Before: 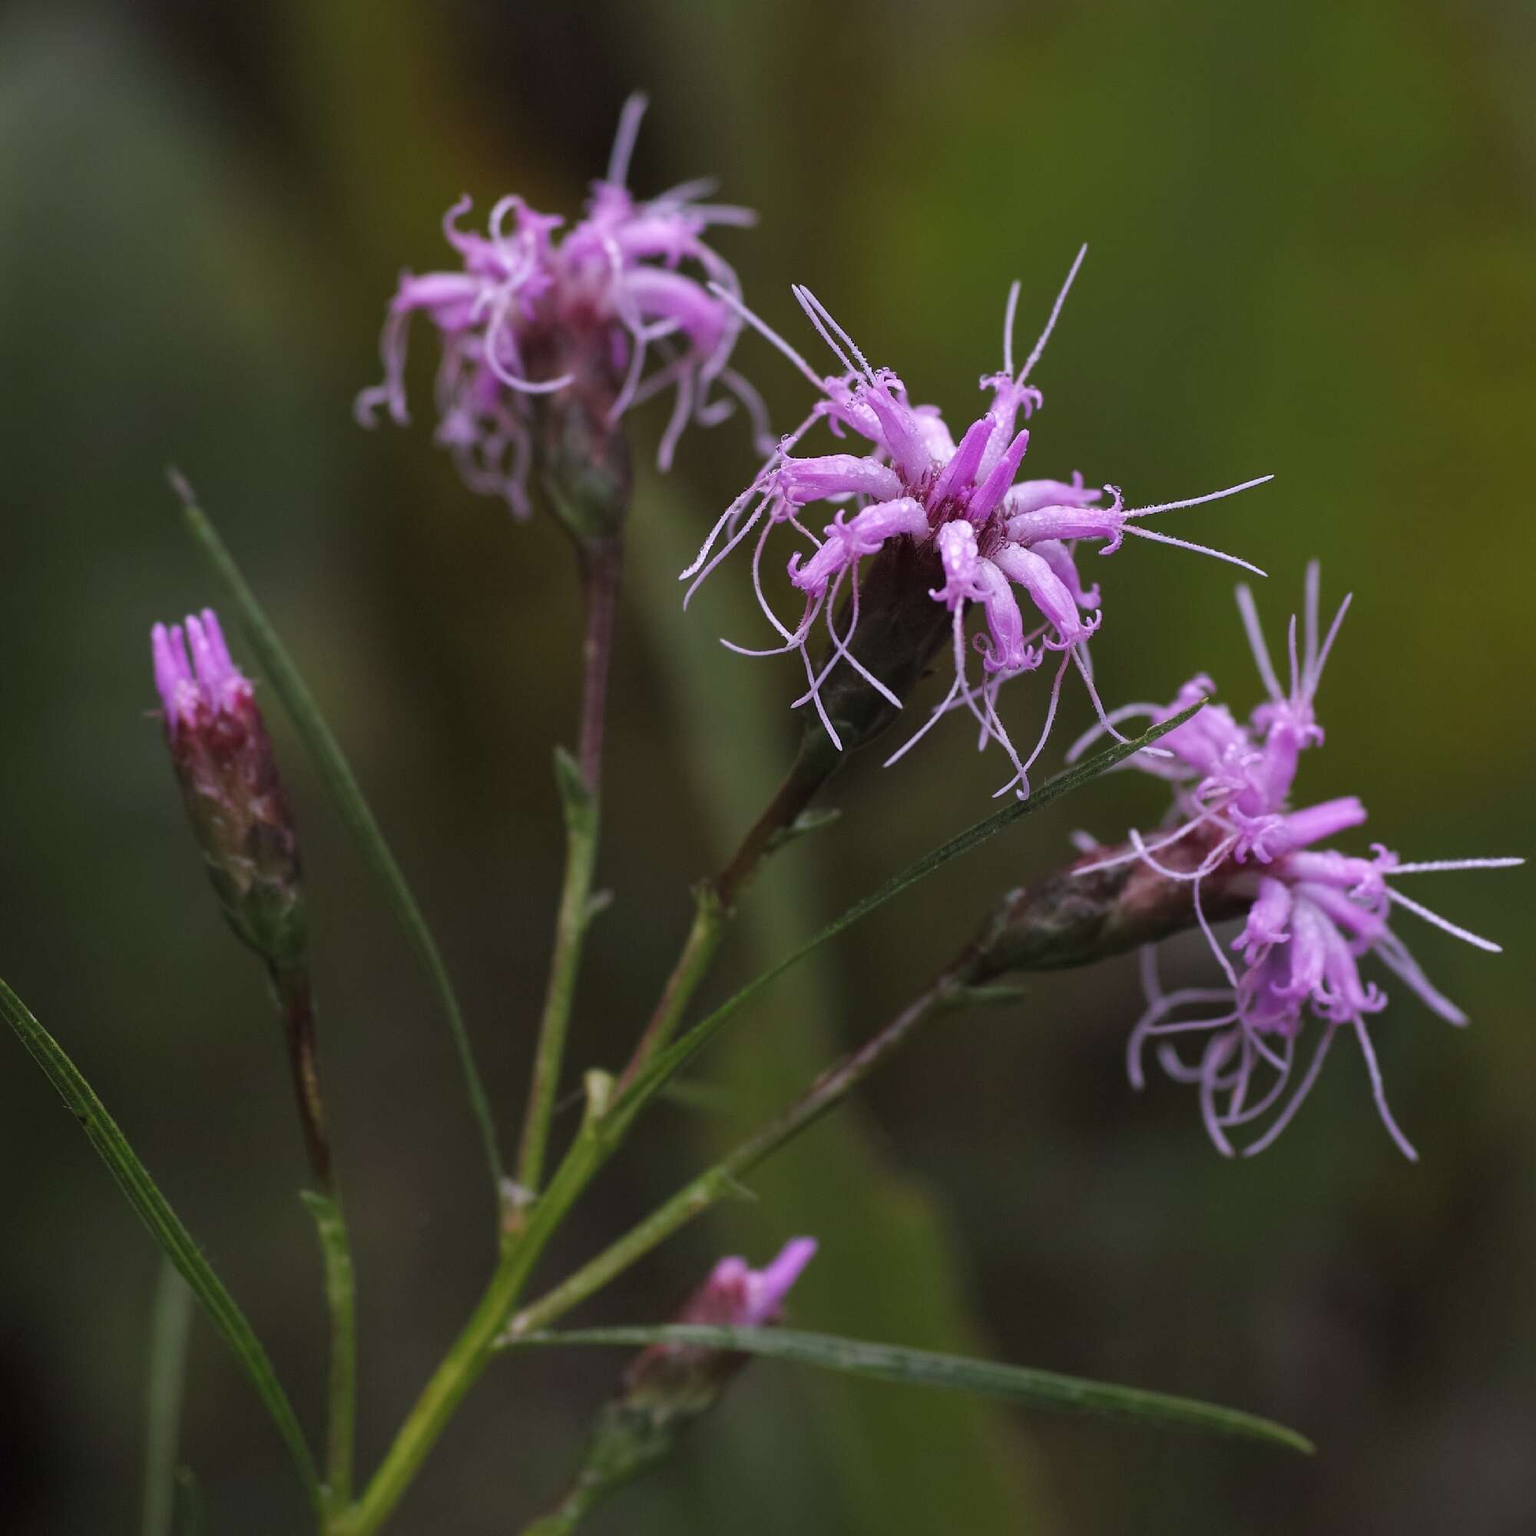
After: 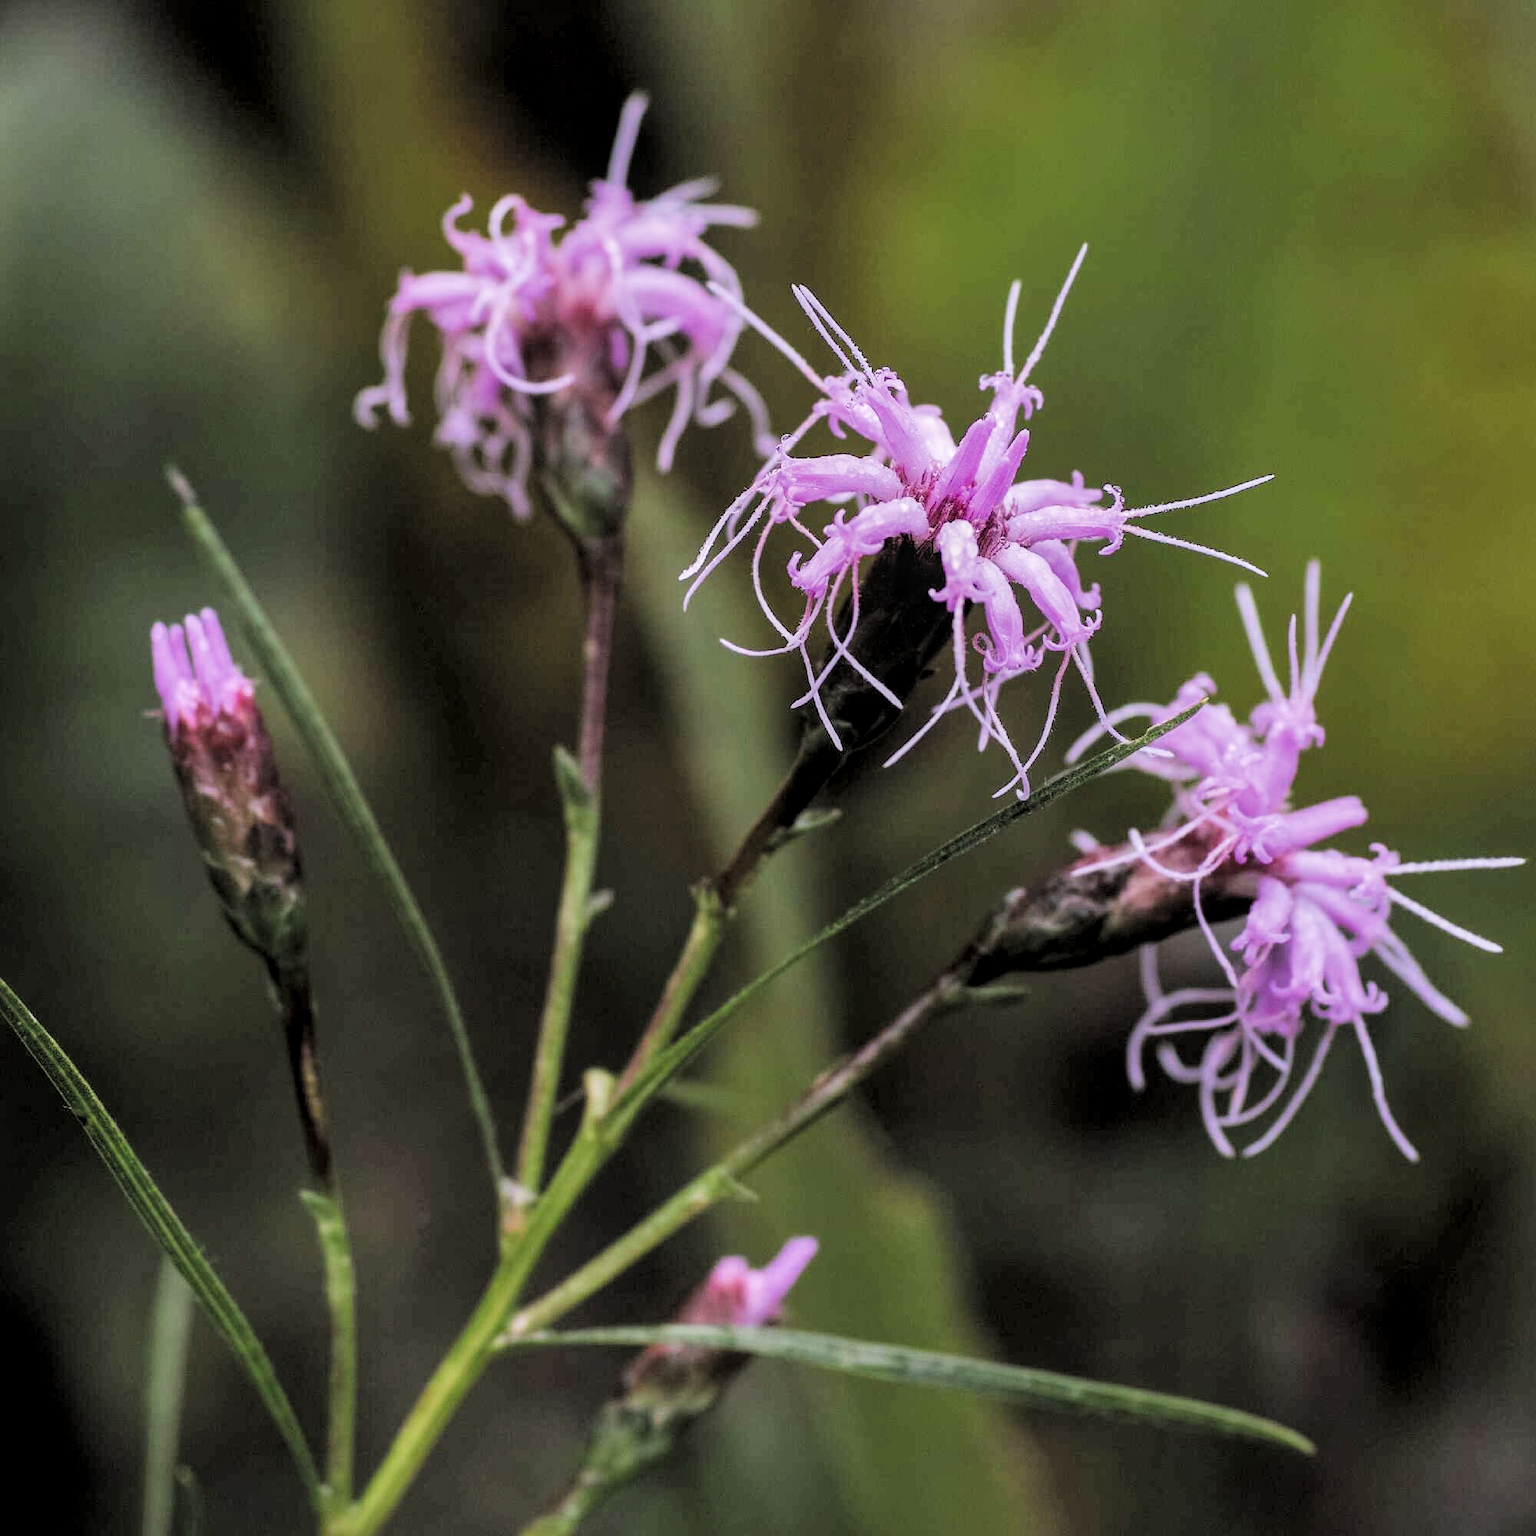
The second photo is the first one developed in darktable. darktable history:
local contrast: detail 130%
filmic rgb: black relative exposure -4.18 EV, white relative exposure 5.16 EV, hardness 2.15, contrast 1.168, add noise in highlights 0.001, color science v3 (2019), use custom middle-gray values true, contrast in highlights soft
exposure: black level correction 0, exposure 1.102 EV, compensate exposure bias true, compensate highlight preservation false
